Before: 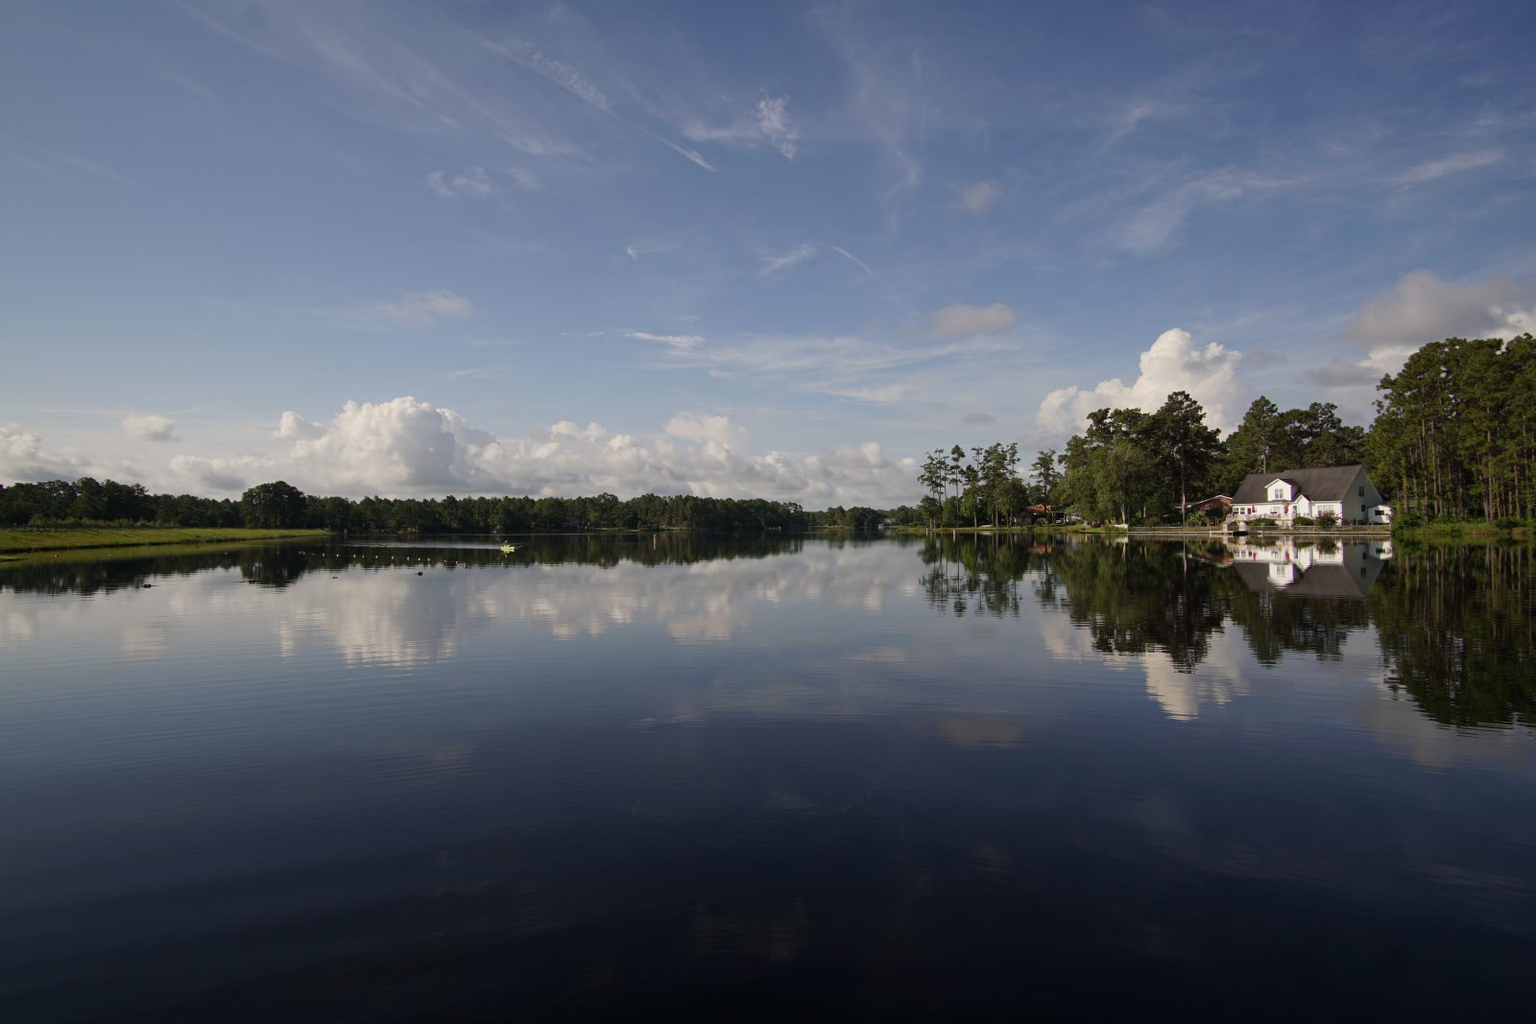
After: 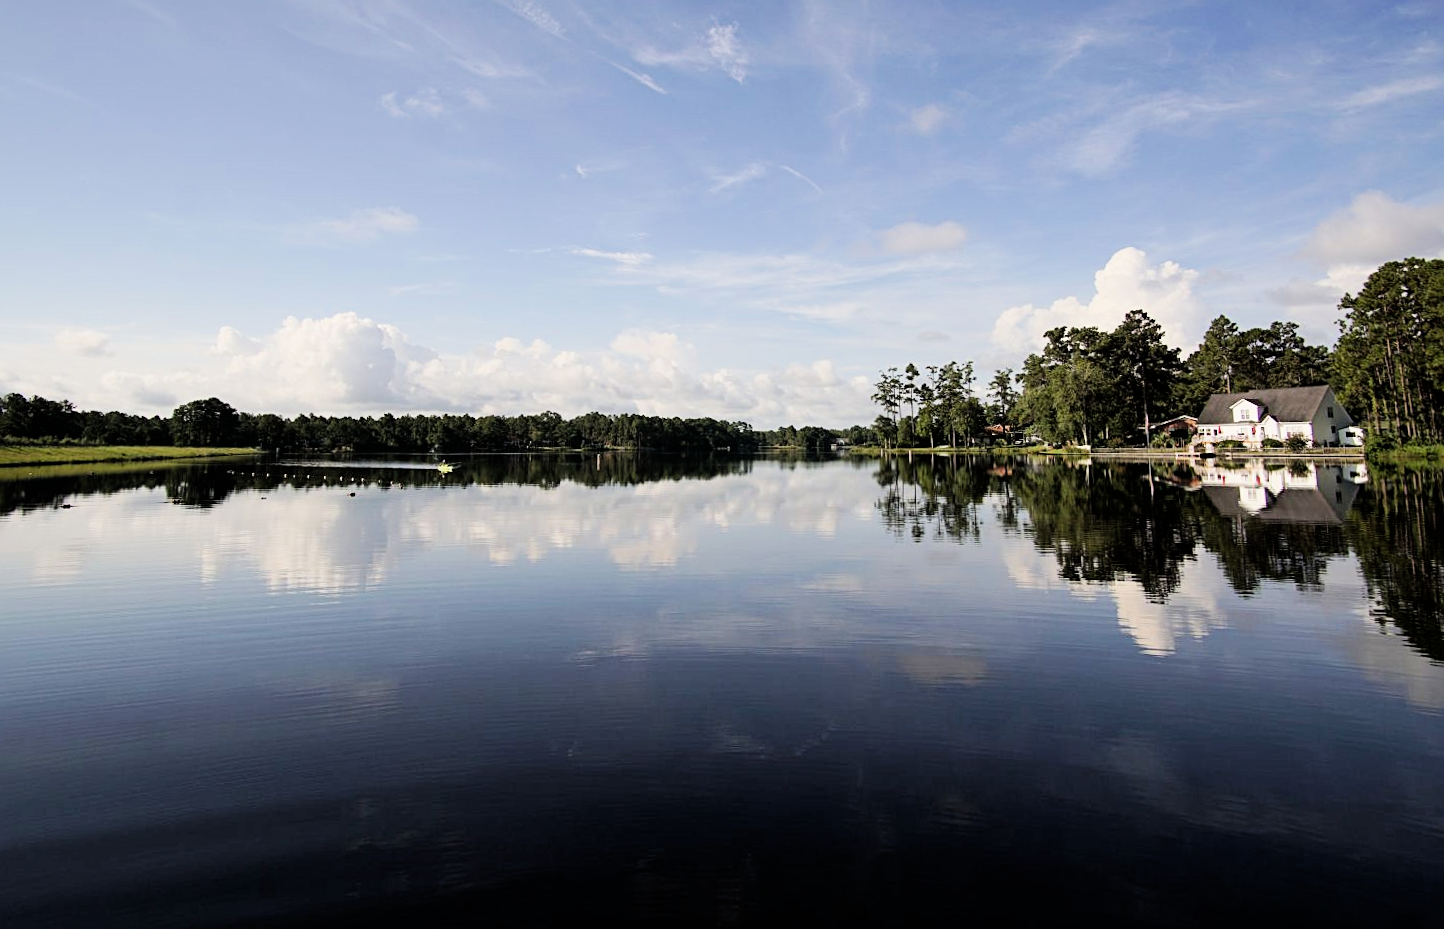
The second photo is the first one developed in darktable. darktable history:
exposure: black level correction 0.001, exposure 1.129 EV, compensate exposure bias true, compensate highlight preservation false
crop: left 1.507%, top 6.147%, right 1.379%, bottom 6.637%
sharpen: radius 2.167, amount 0.381, threshold 0
filmic rgb: black relative exposure -5 EV, hardness 2.88, contrast 1.3
rotate and perspective: rotation 0.215°, lens shift (vertical) -0.139, crop left 0.069, crop right 0.939, crop top 0.002, crop bottom 0.996
